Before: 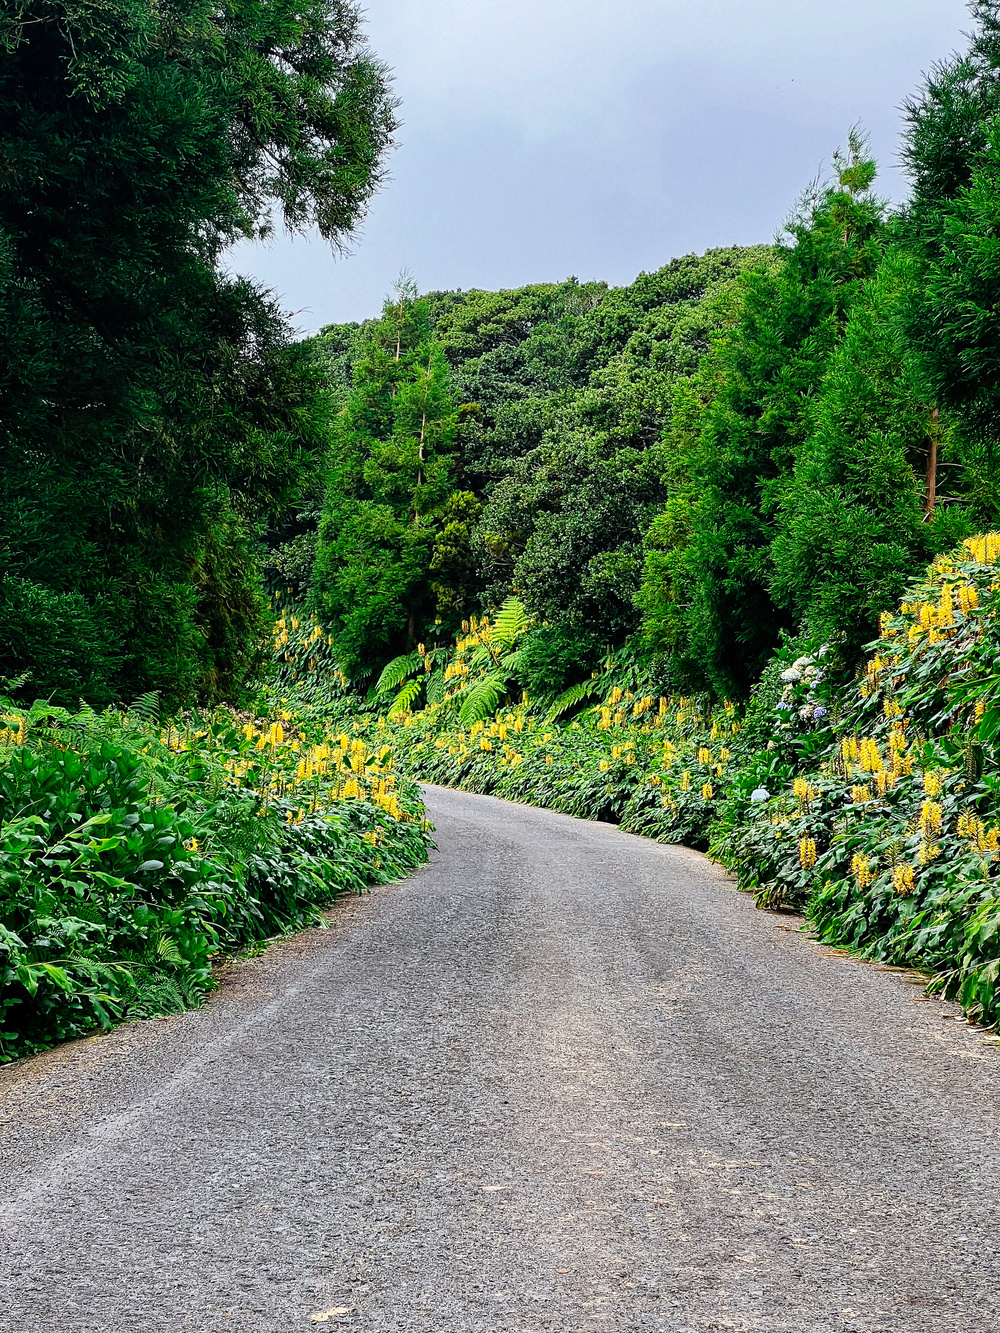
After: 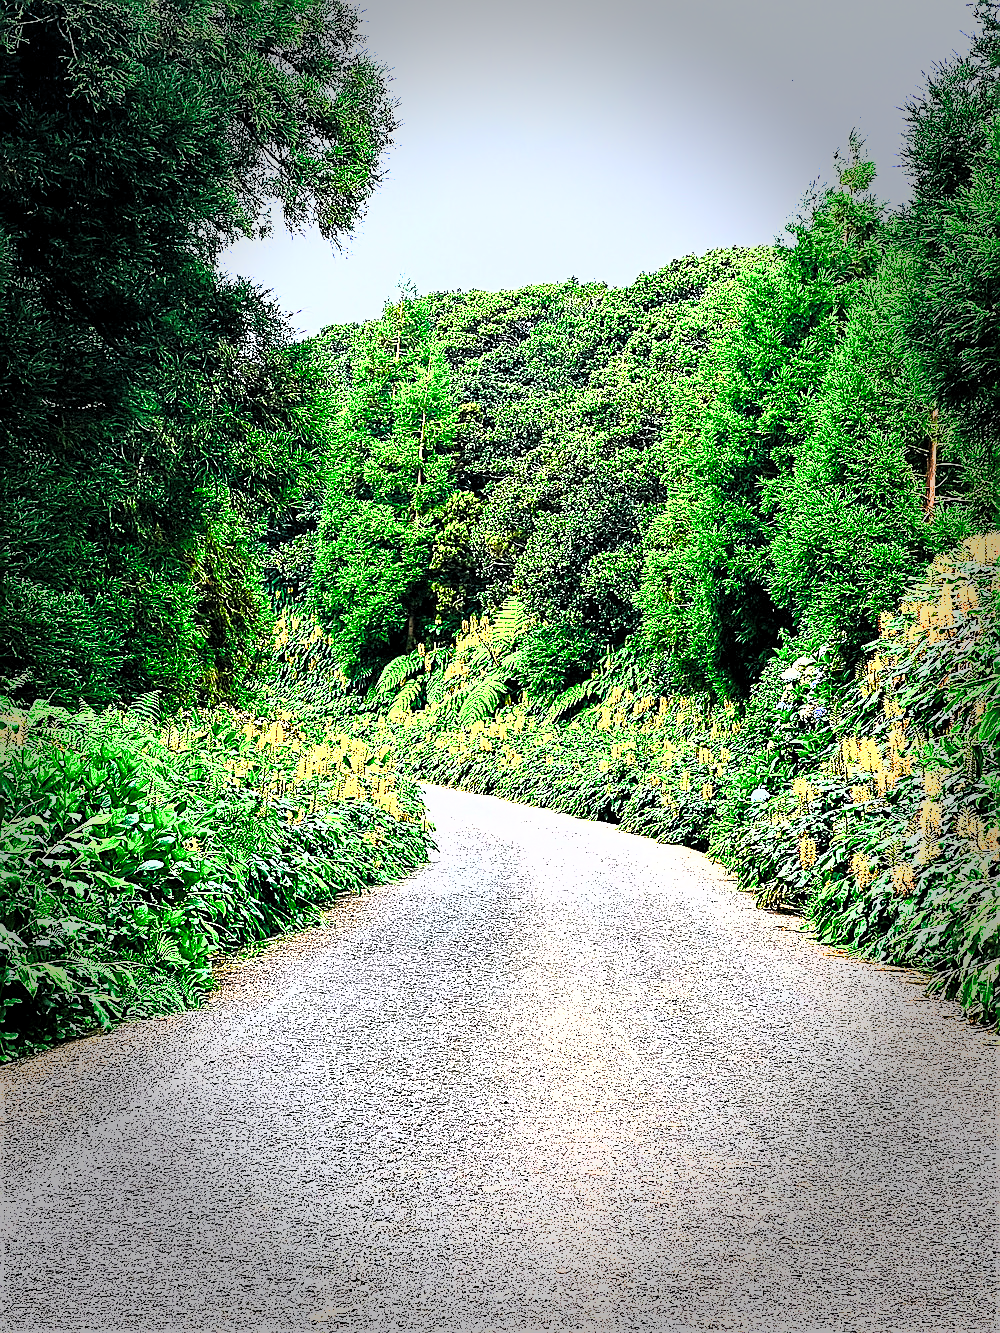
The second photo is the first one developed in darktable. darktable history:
shadows and highlights: on, module defaults
color zones: curves: ch0 [(0, 0.613) (0.01, 0.613) (0.245, 0.448) (0.498, 0.529) (0.642, 0.665) (0.879, 0.777) (0.99, 0.613)]; ch1 [(0, 0) (0.143, 0) (0.286, 0) (0.429, 0) (0.571, 0) (0.714, 0) (0.857, 0)], mix -131.09%
levels: levels [0.044, 0.475, 0.791]
exposure: black level correction 0, exposure 1.741 EV, compensate exposure bias true, compensate highlight preservation false
vignetting: fall-off start 66.7%, fall-off radius 39.74%, brightness -0.576, saturation -0.258, automatic ratio true, width/height ratio 0.671, dithering 16-bit output
sharpen: radius 1.4, amount 1.25, threshold 0.7
white balance: emerald 1
